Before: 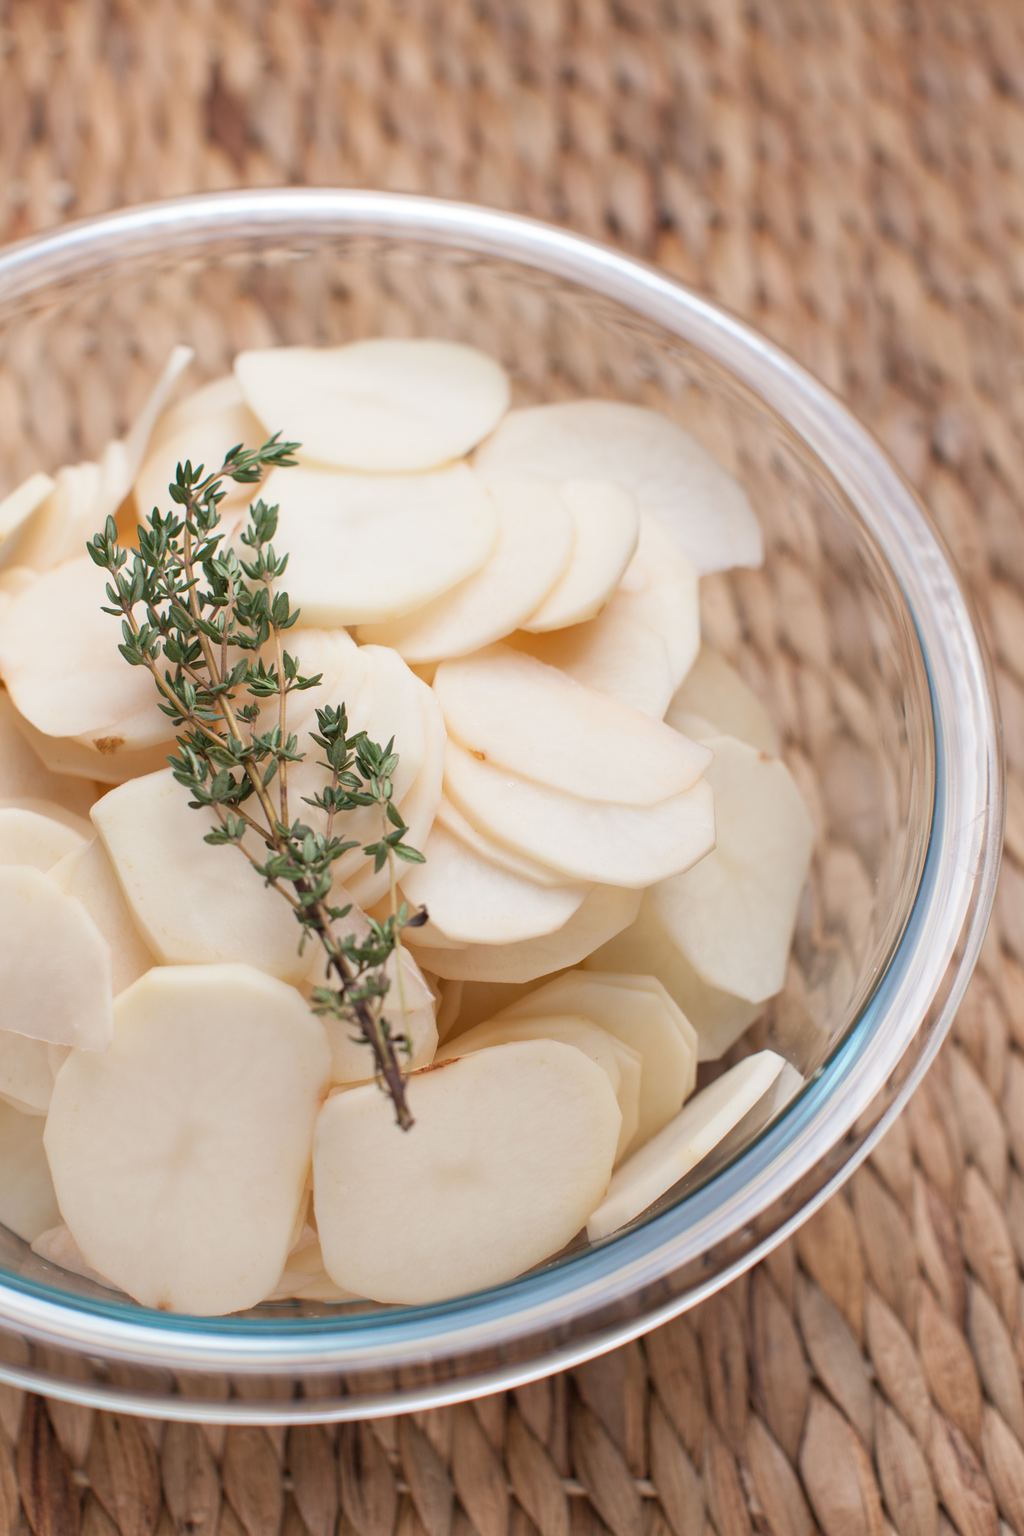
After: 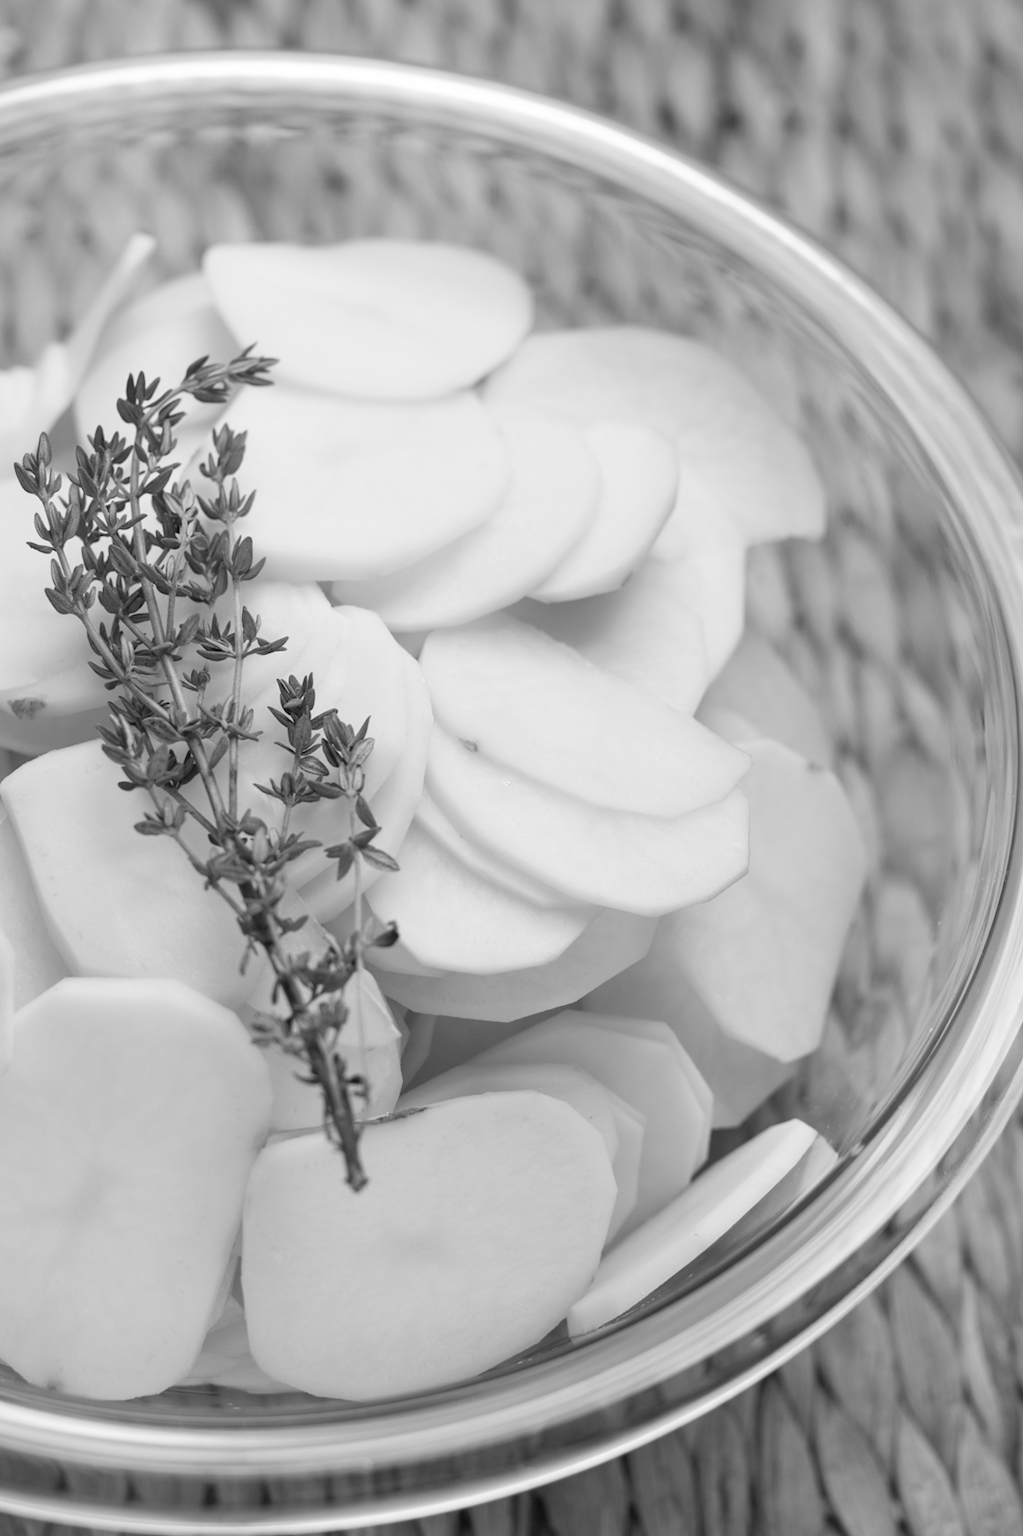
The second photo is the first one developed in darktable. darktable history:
crop and rotate: angle -3.27°, left 5.211%, top 5.211%, right 4.607%, bottom 4.607%
monochrome: on, module defaults
